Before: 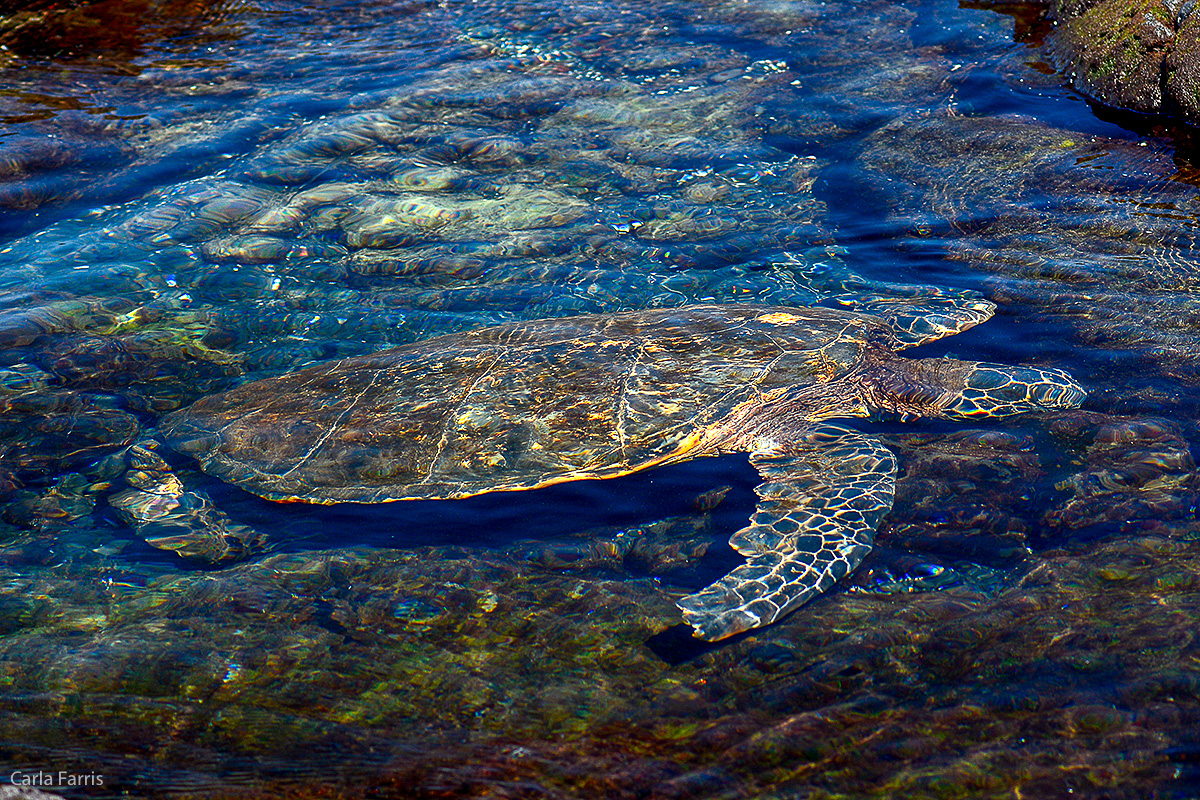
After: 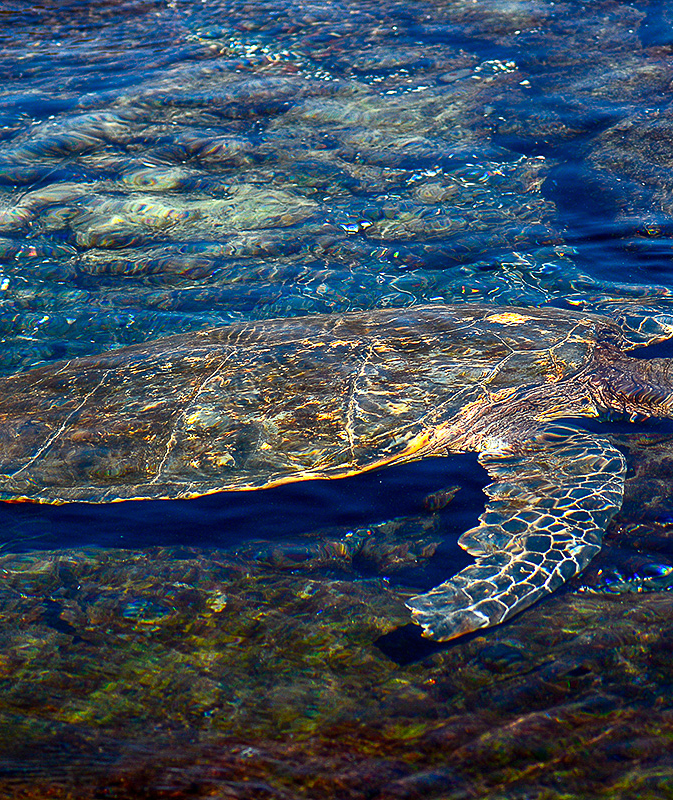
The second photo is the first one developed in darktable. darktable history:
crop and rotate: left 22.621%, right 21.235%
exposure: compensate exposure bias true, compensate highlight preservation false
local contrast: mode bilateral grid, contrast 99, coarseness 99, detail 95%, midtone range 0.2
